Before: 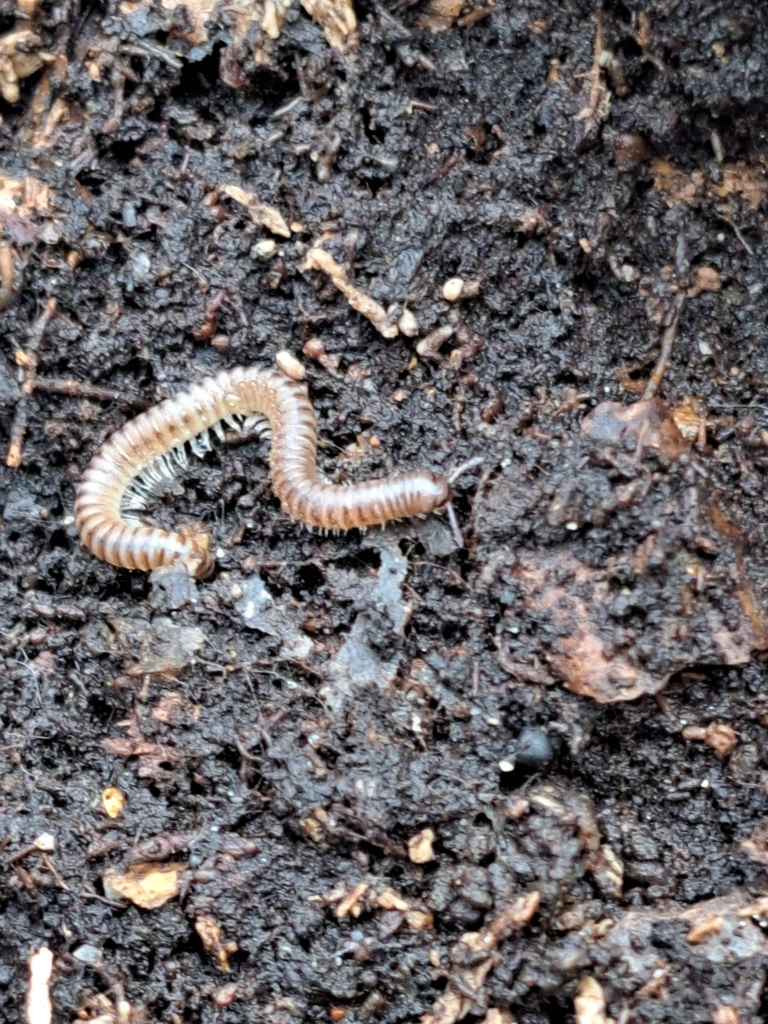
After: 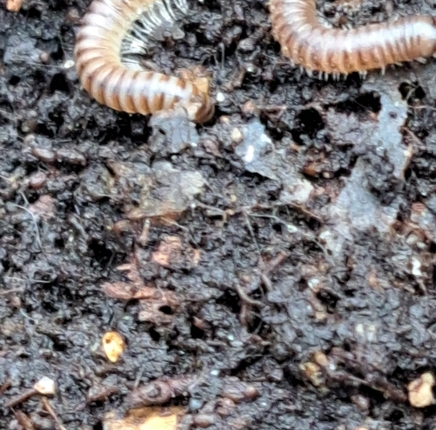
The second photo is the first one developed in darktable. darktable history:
crop: top 44.592%, right 43.156%, bottom 13.32%
